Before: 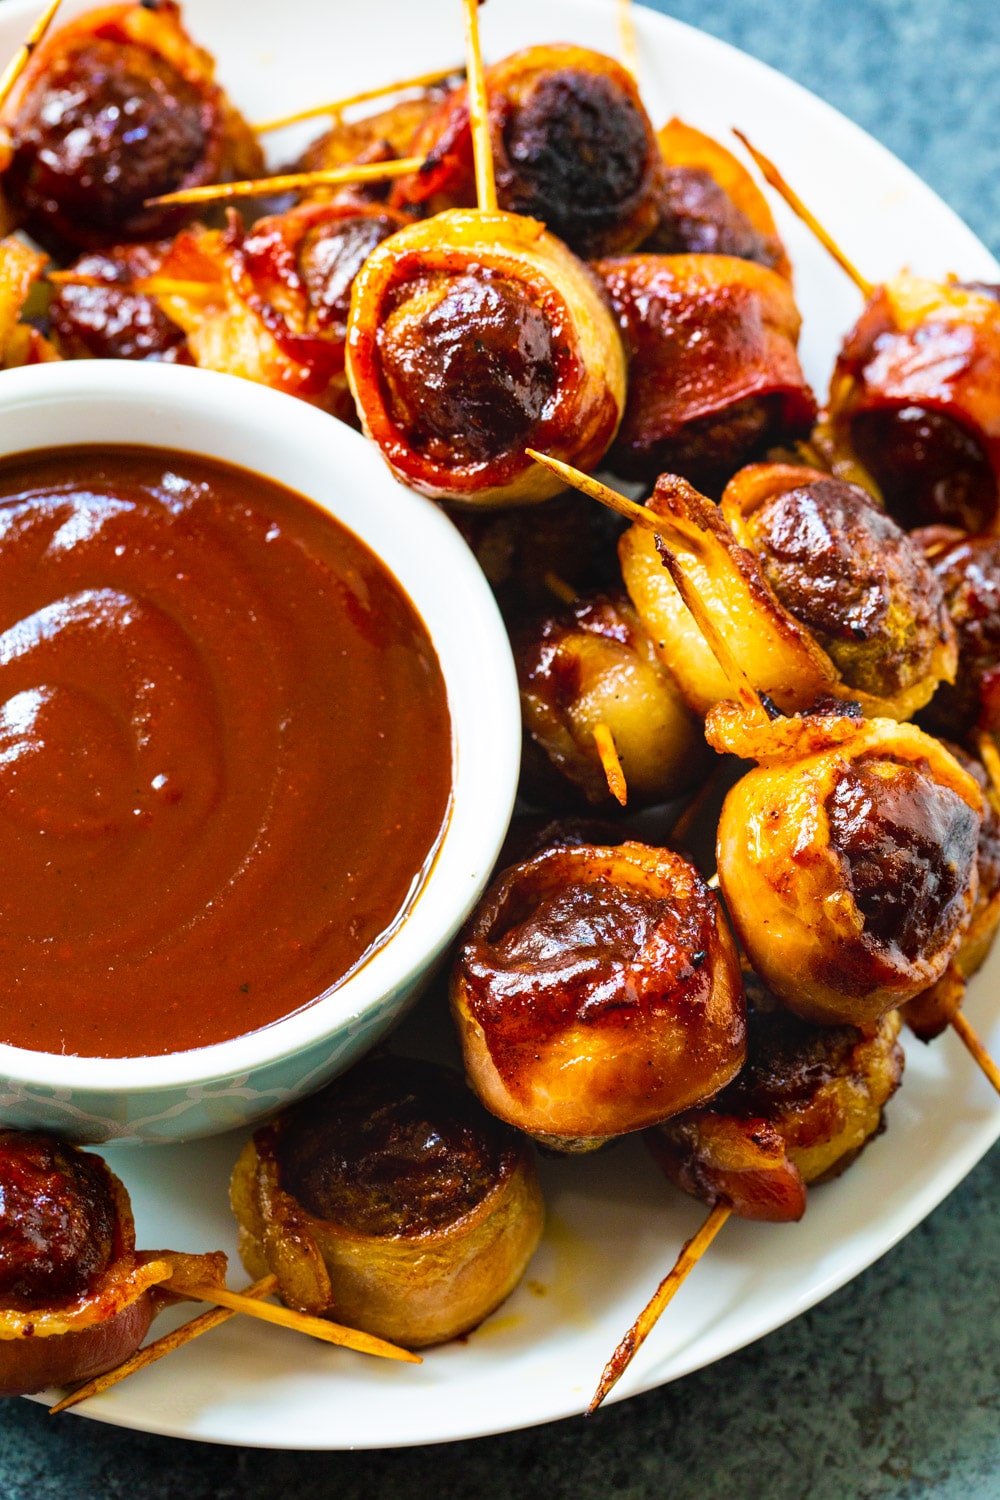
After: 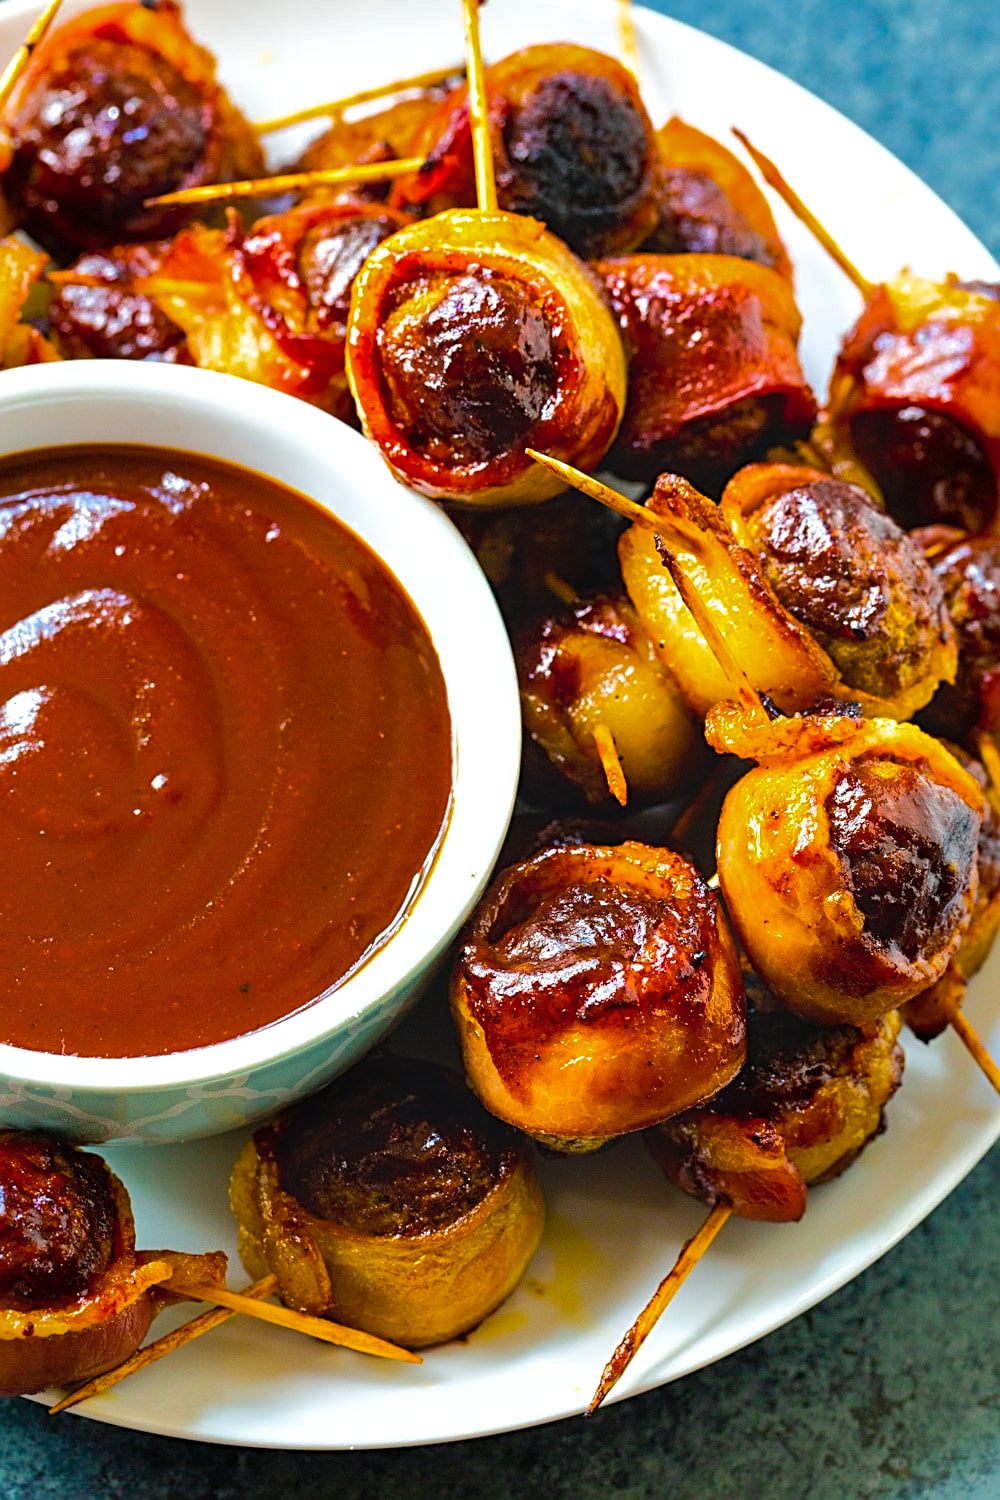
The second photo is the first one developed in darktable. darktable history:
shadows and highlights: shadows 39.71, highlights -59.8
sharpen: radius 2.734
color balance rgb: shadows lift › chroma 2.058%, shadows lift › hue 221.59°, perceptual saturation grading › global saturation 25.651%, contrast 5.132%
